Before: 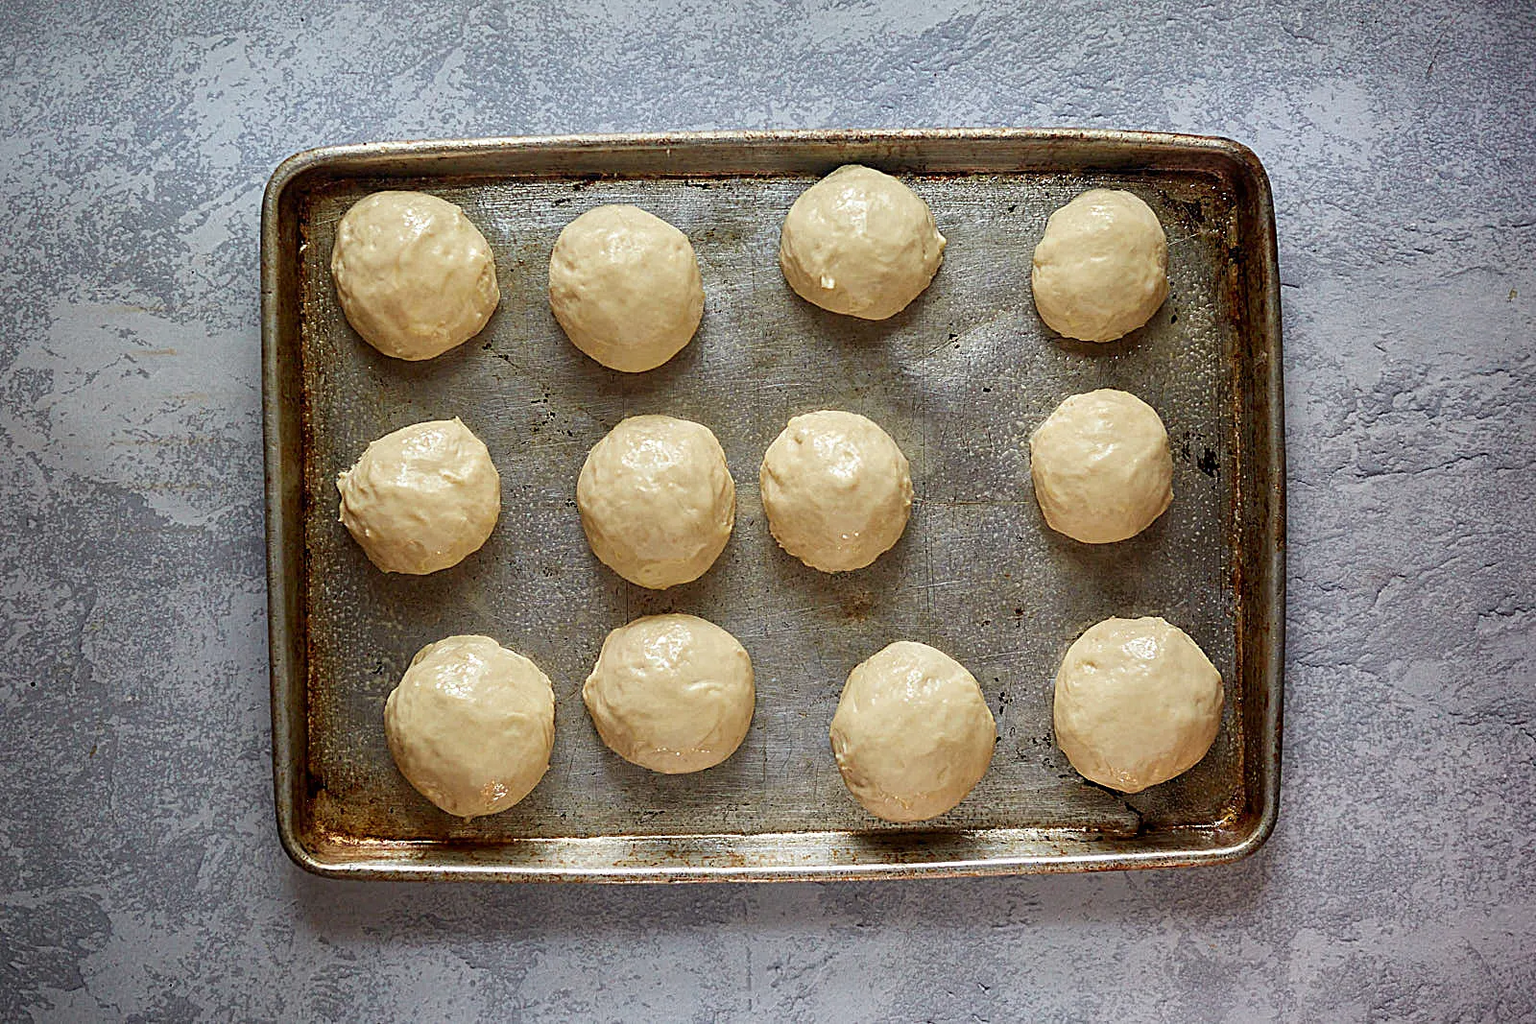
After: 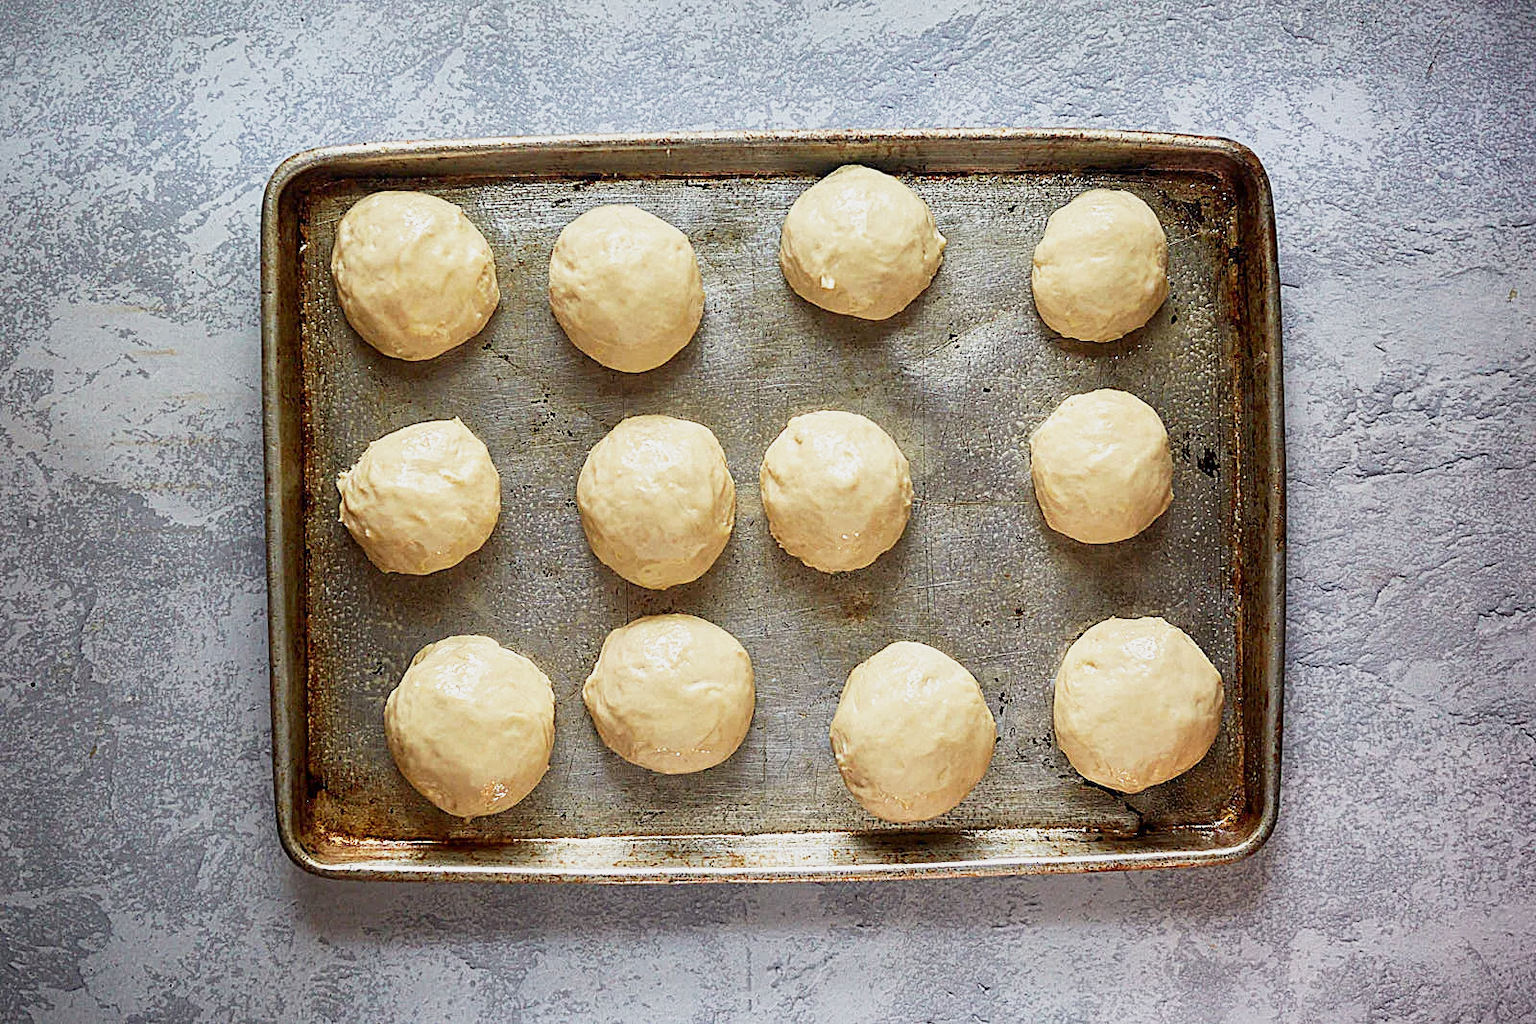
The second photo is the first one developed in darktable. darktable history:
base curve: curves: ch0 [(0, 0) (0.088, 0.125) (0.176, 0.251) (0.354, 0.501) (0.613, 0.749) (1, 0.877)], preserve colors none
exposure: exposure -0.055 EV, compensate highlight preservation false
